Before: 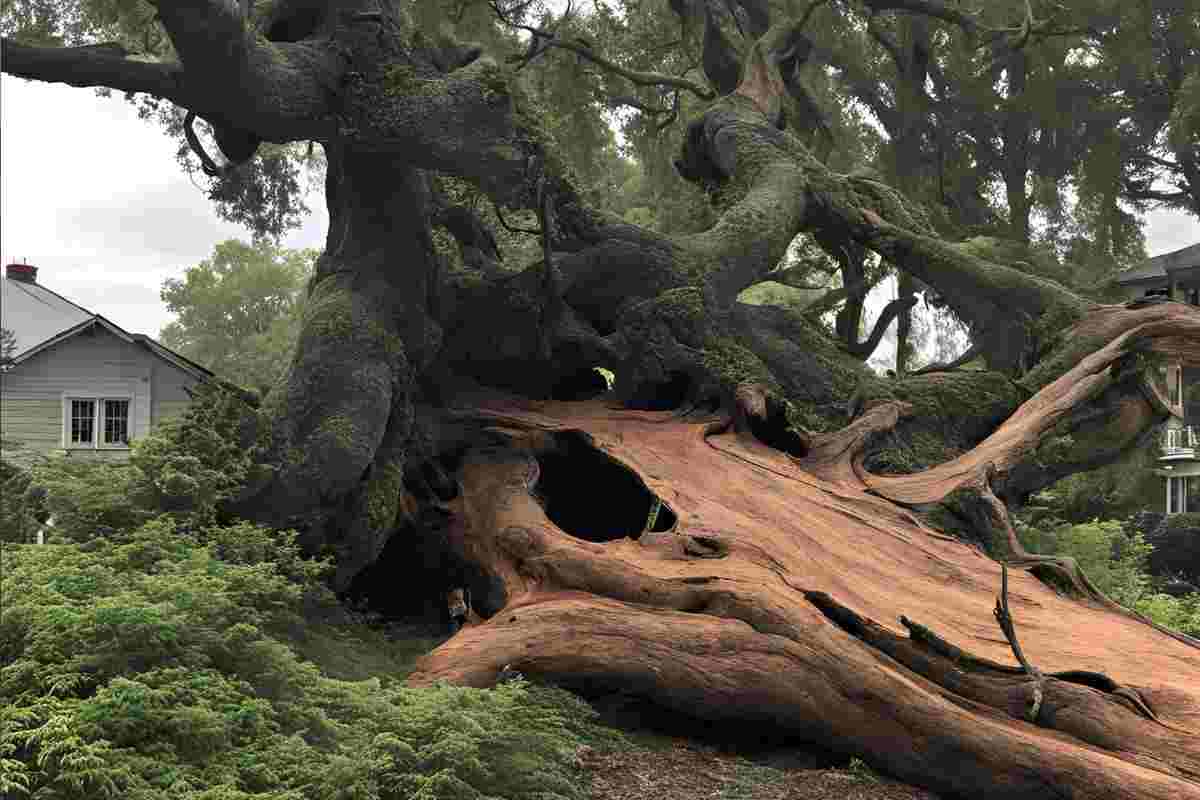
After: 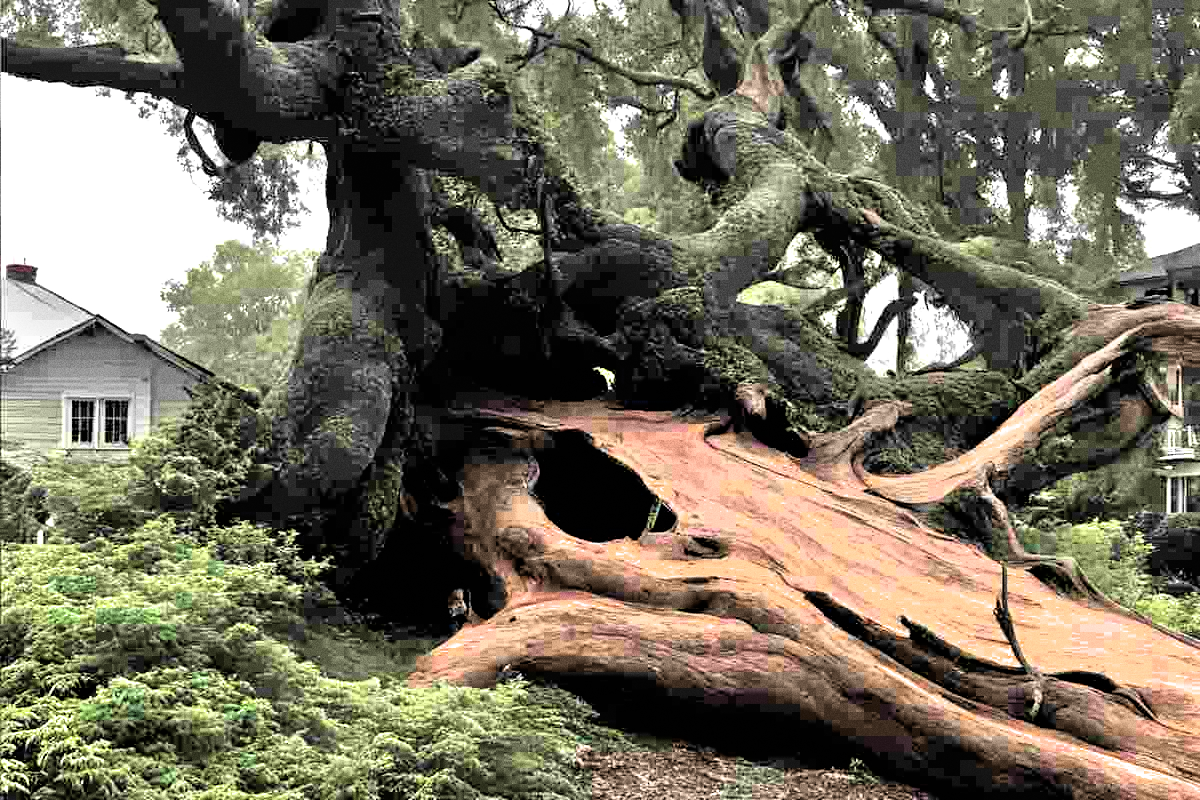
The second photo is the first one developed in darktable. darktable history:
filmic rgb: black relative exposure -8.2 EV, white relative exposure 2.2 EV, threshold 3 EV, hardness 7.11, latitude 85.74%, contrast 1.696, highlights saturation mix -4%, shadows ↔ highlights balance -2.69%, color science v5 (2021), contrast in shadows safe, contrast in highlights safe, enable highlight reconstruction true
grain: coarseness 8.68 ISO, strength 31.94%
tone equalizer: -7 EV 0.15 EV, -6 EV 0.6 EV, -5 EV 1.15 EV, -4 EV 1.33 EV, -3 EV 1.15 EV, -2 EV 0.6 EV, -1 EV 0.15 EV, mask exposure compensation -0.5 EV
